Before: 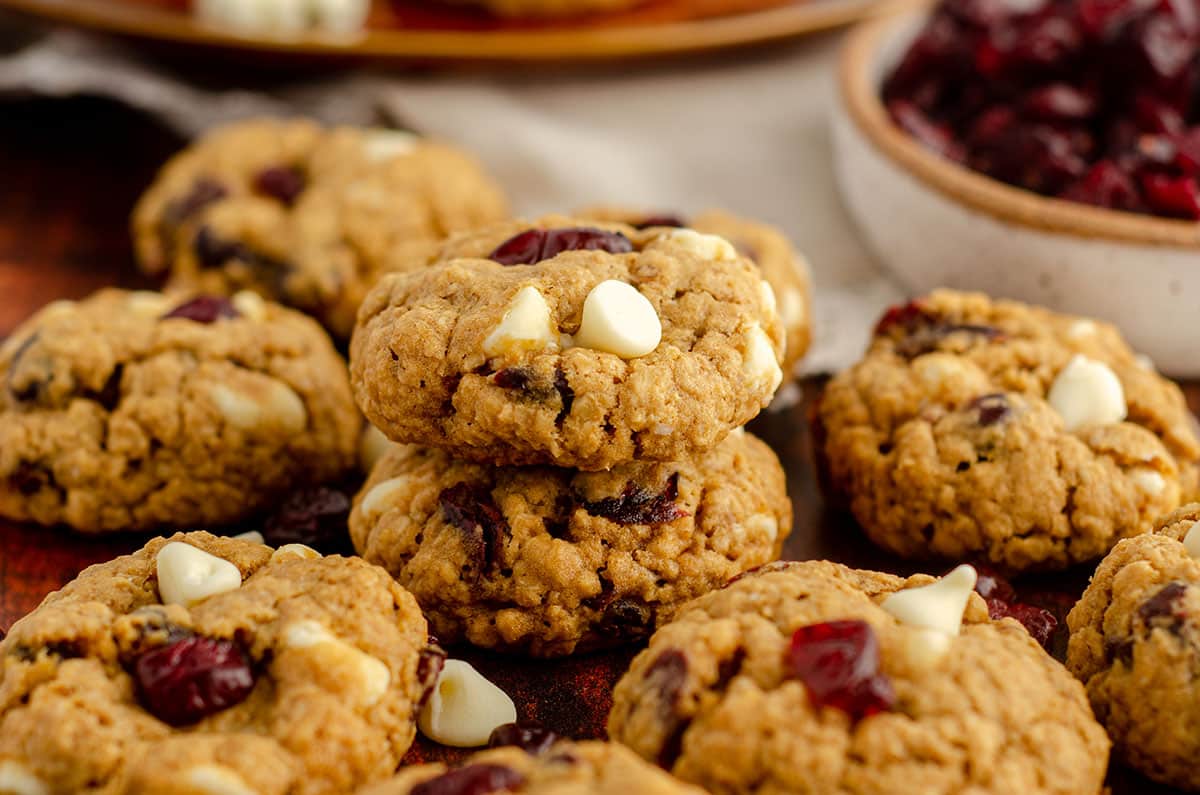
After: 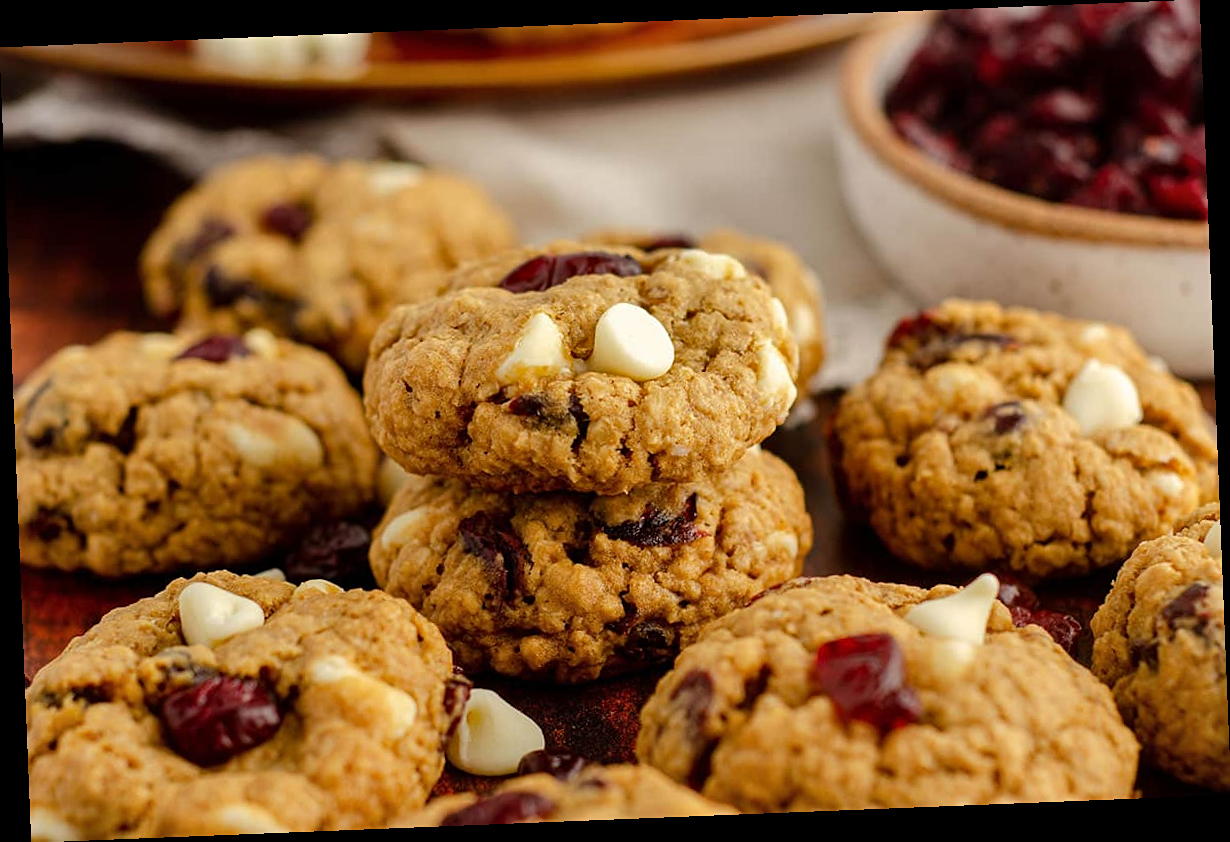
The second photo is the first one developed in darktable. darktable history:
rotate and perspective: rotation -2.29°, automatic cropping off
sharpen: amount 0.2
shadows and highlights: shadows 19.13, highlights -83.41, soften with gaussian
